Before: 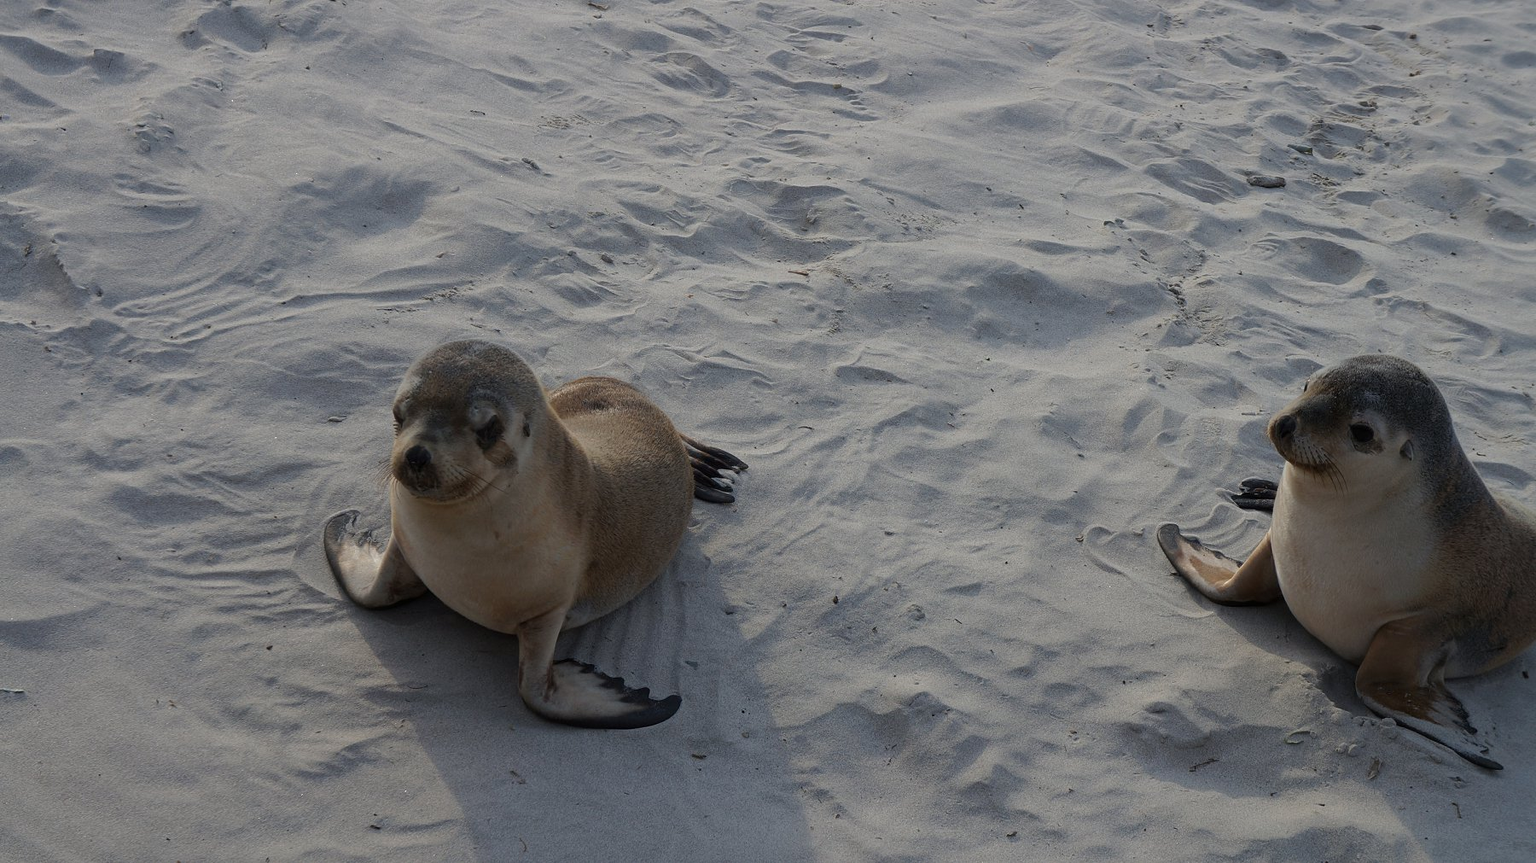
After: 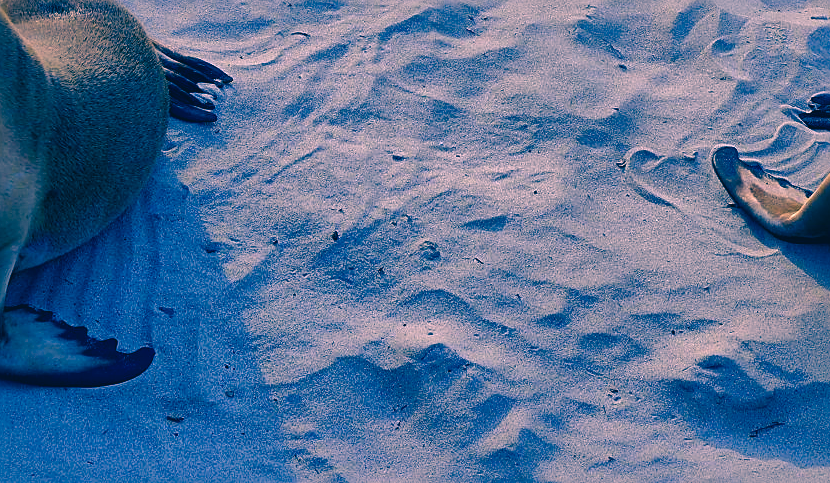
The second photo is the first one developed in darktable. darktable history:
exposure: exposure 0.203 EV, compensate highlight preservation false
crop: left 35.783%, top 46.219%, right 18.072%, bottom 5.994%
sharpen: on, module defaults
color balance rgb: shadows lift › luminance -41.102%, shadows lift › chroma 14.311%, shadows lift › hue 258.26°, perceptual saturation grading › global saturation 19.317%, global vibrance 20%
local contrast: mode bilateral grid, contrast 20, coarseness 50, detail 172%, midtone range 0.2
color correction: highlights a* 16.33, highlights b* 0.204, shadows a* -15, shadows b* -13.98, saturation 1.49
shadows and highlights: shadows 4.88, soften with gaussian
